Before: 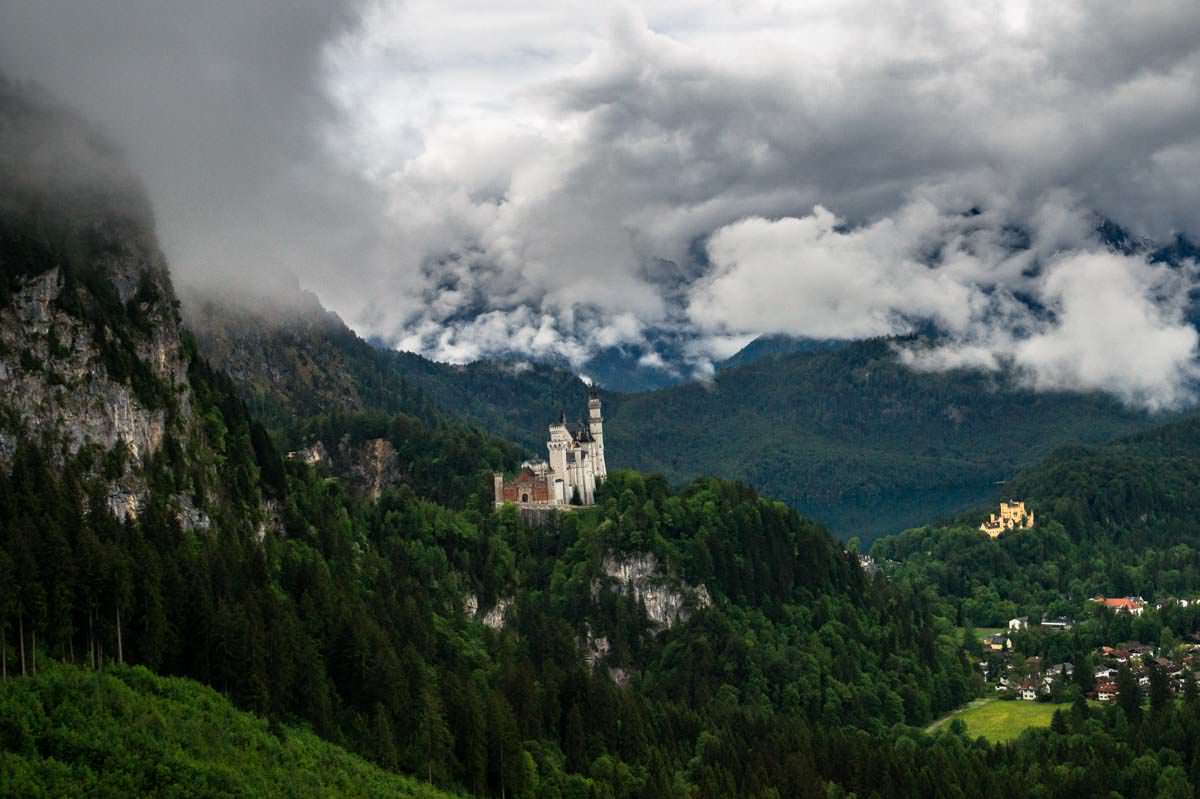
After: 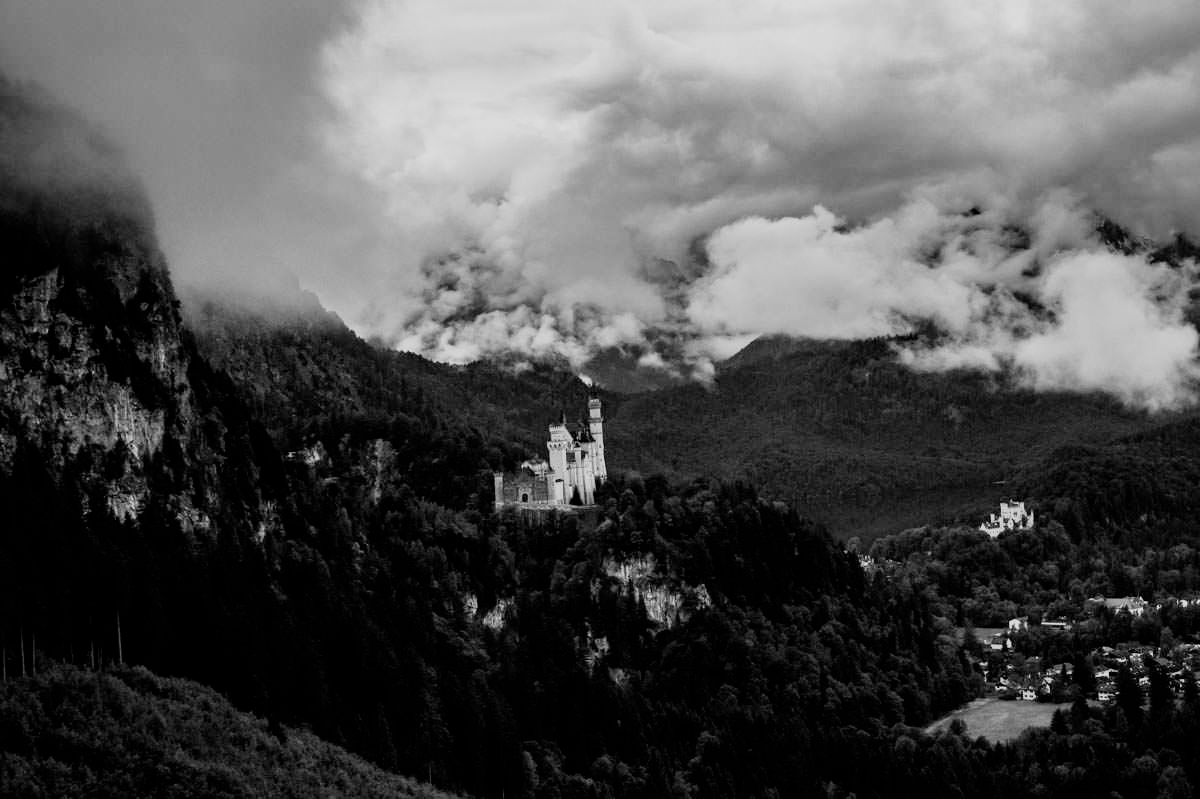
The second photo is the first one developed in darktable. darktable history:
monochrome: on, module defaults
color correction: highlights a* 0.162, highlights b* 29.53, shadows a* -0.162, shadows b* 21.09
filmic rgb: black relative exposure -5 EV, hardness 2.88, contrast 1.2, highlights saturation mix -30%
